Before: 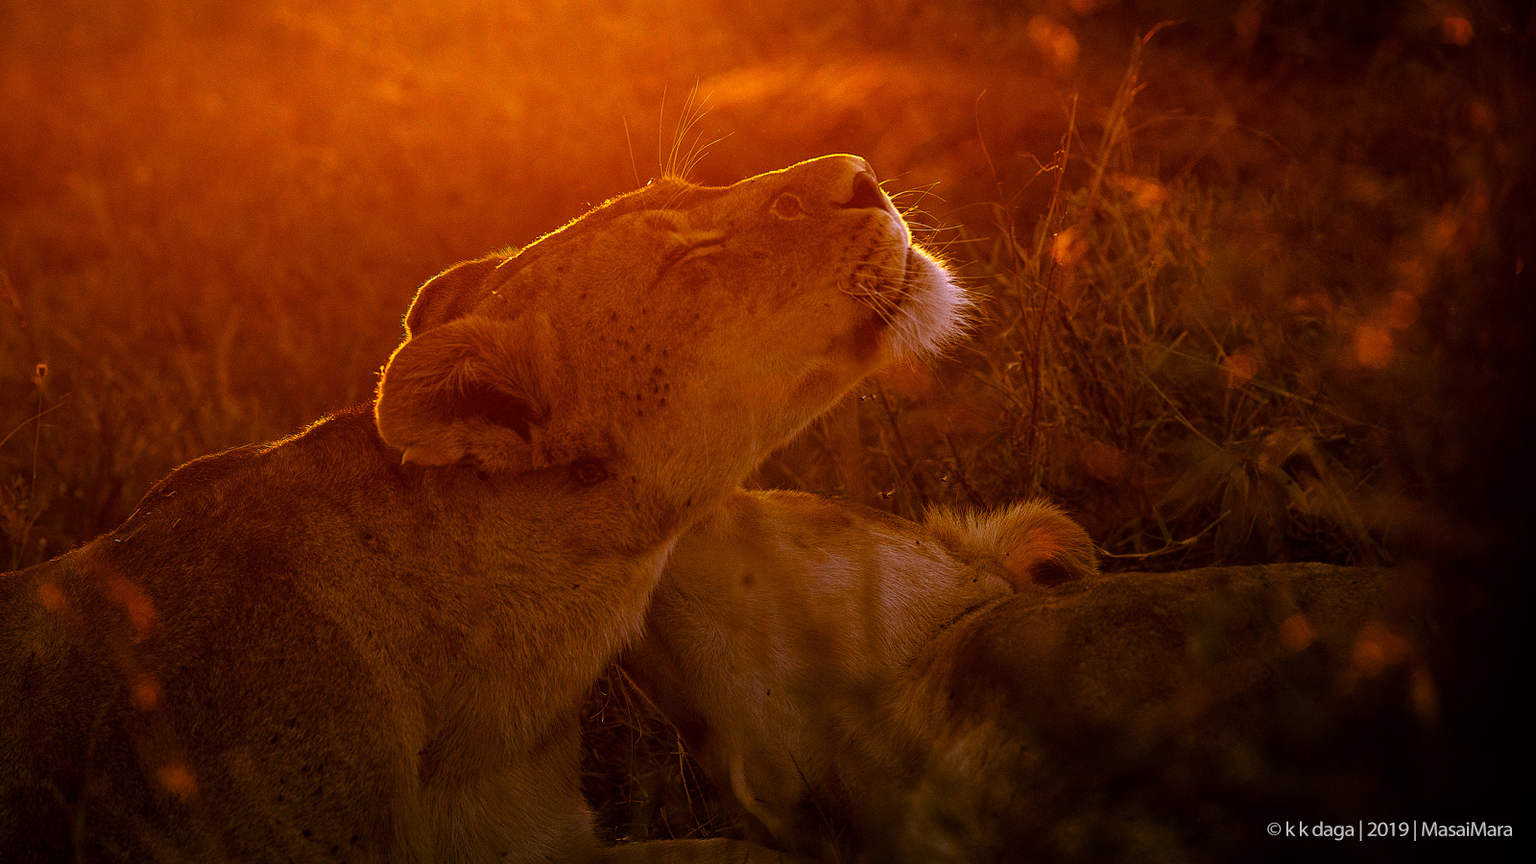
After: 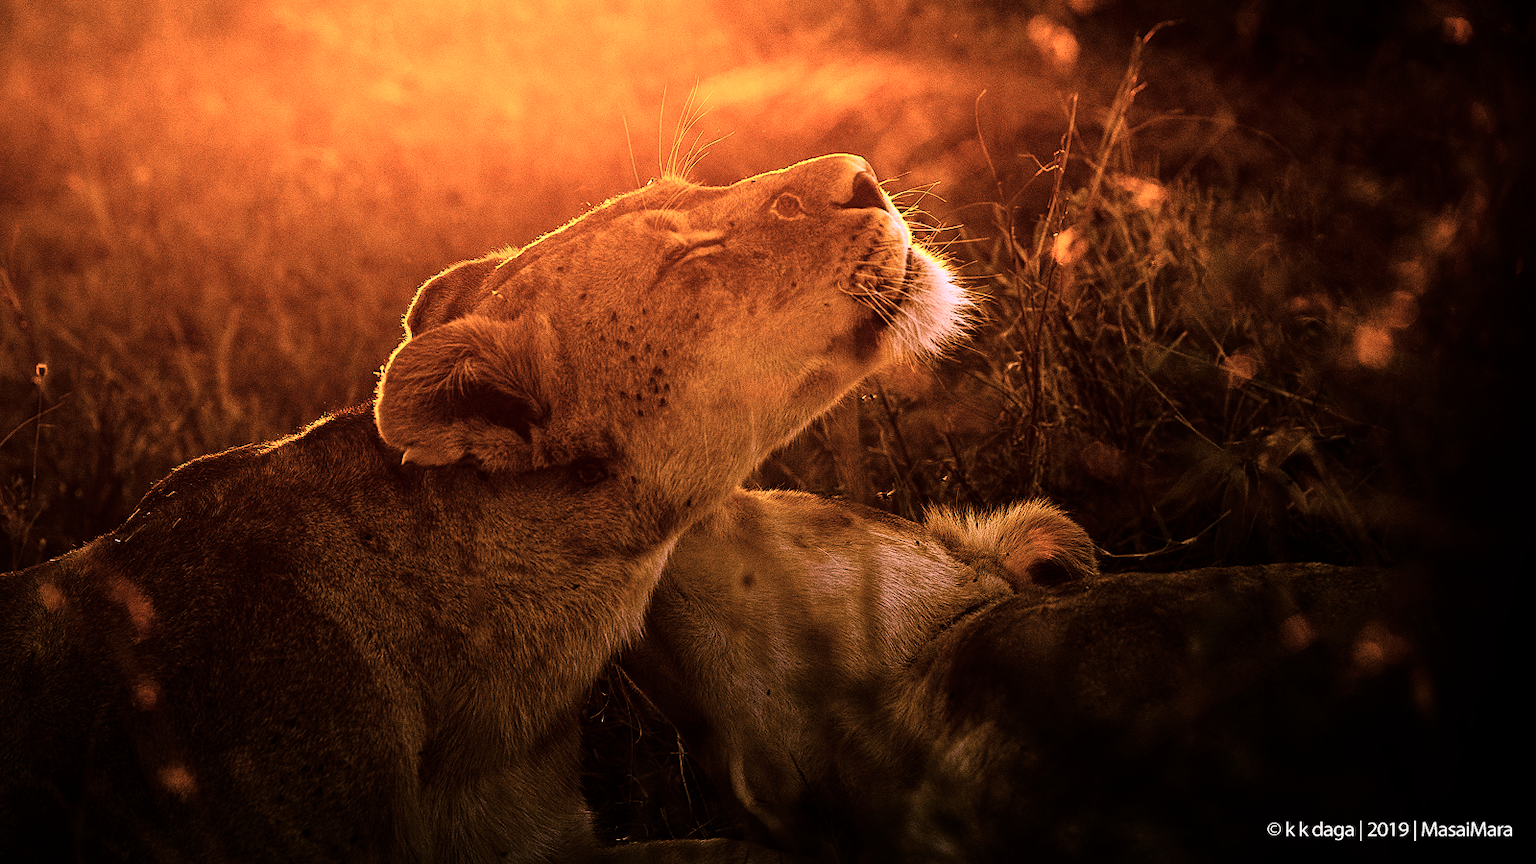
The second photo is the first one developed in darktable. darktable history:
contrast brightness saturation: contrast 0.06, brightness -0.01, saturation -0.23
exposure: exposure 0.15 EV, compensate highlight preservation false
rgb curve: curves: ch0 [(0, 0) (0.21, 0.15) (0.24, 0.21) (0.5, 0.75) (0.75, 0.96) (0.89, 0.99) (1, 1)]; ch1 [(0, 0.02) (0.21, 0.13) (0.25, 0.2) (0.5, 0.67) (0.75, 0.9) (0.89, 0.97) (1, 1)]; ch2 [(0, 0.02) (0.21, 0.13) (0.25, 0.2) (0.5, 0.67) (0.75, 0.9) (0.89, 0.97) (1, 1)], compensate middle gray true
